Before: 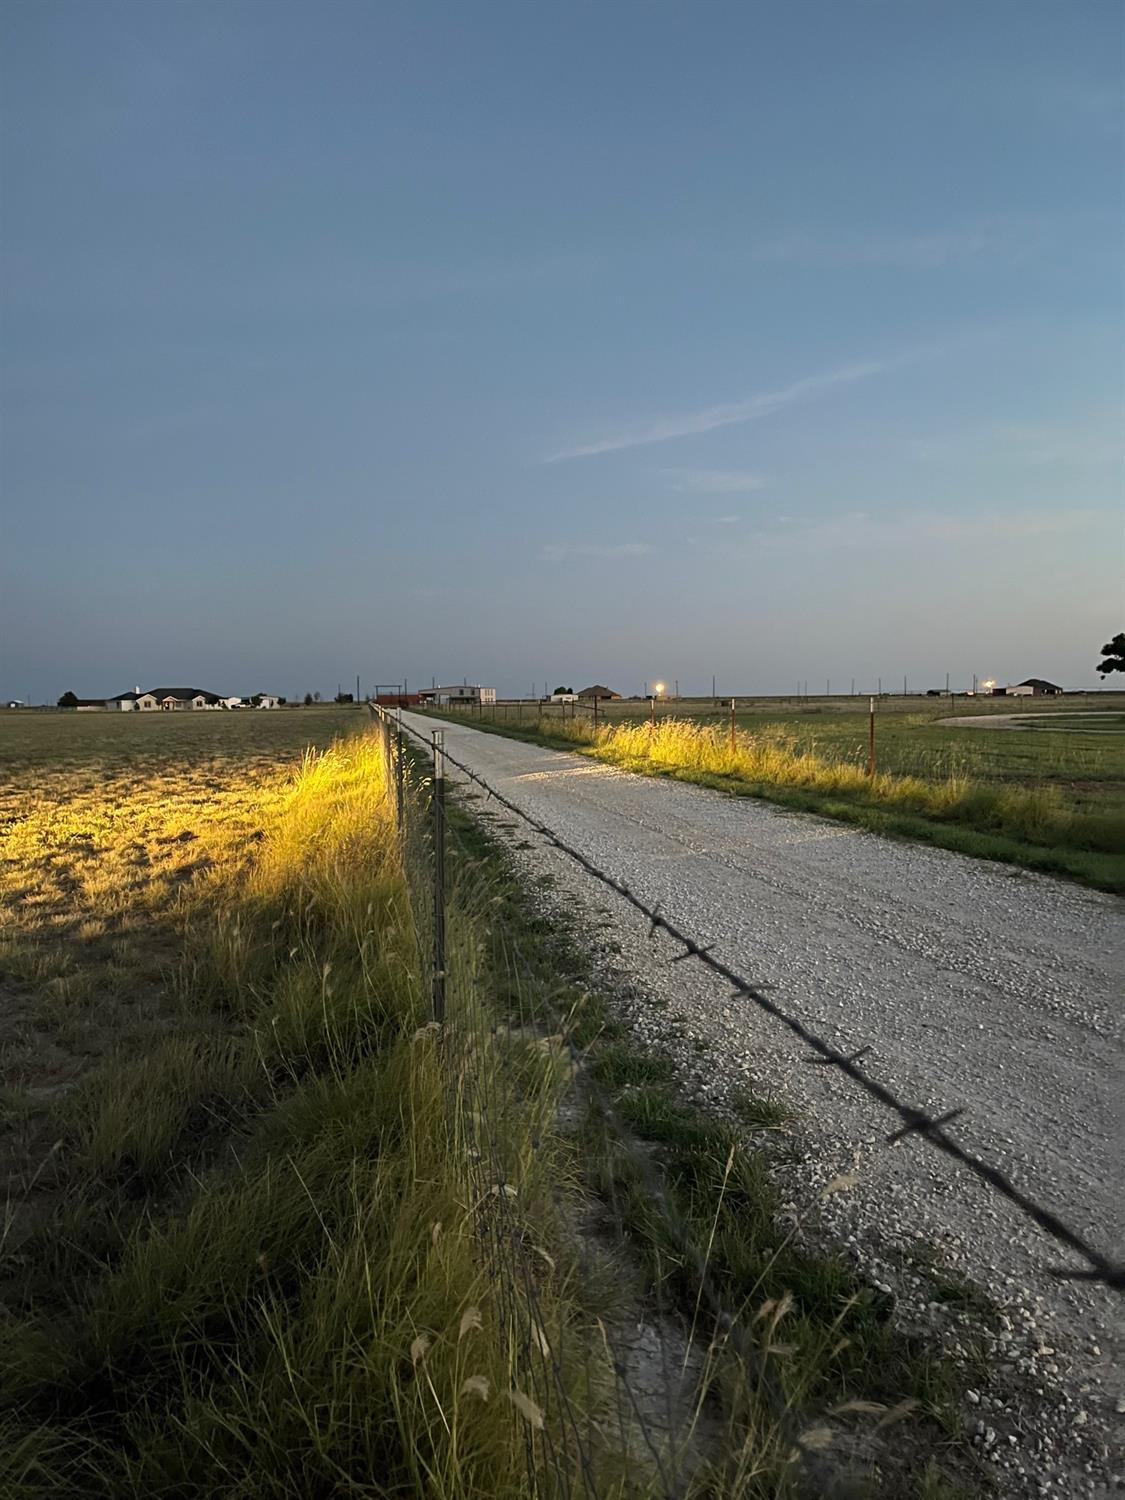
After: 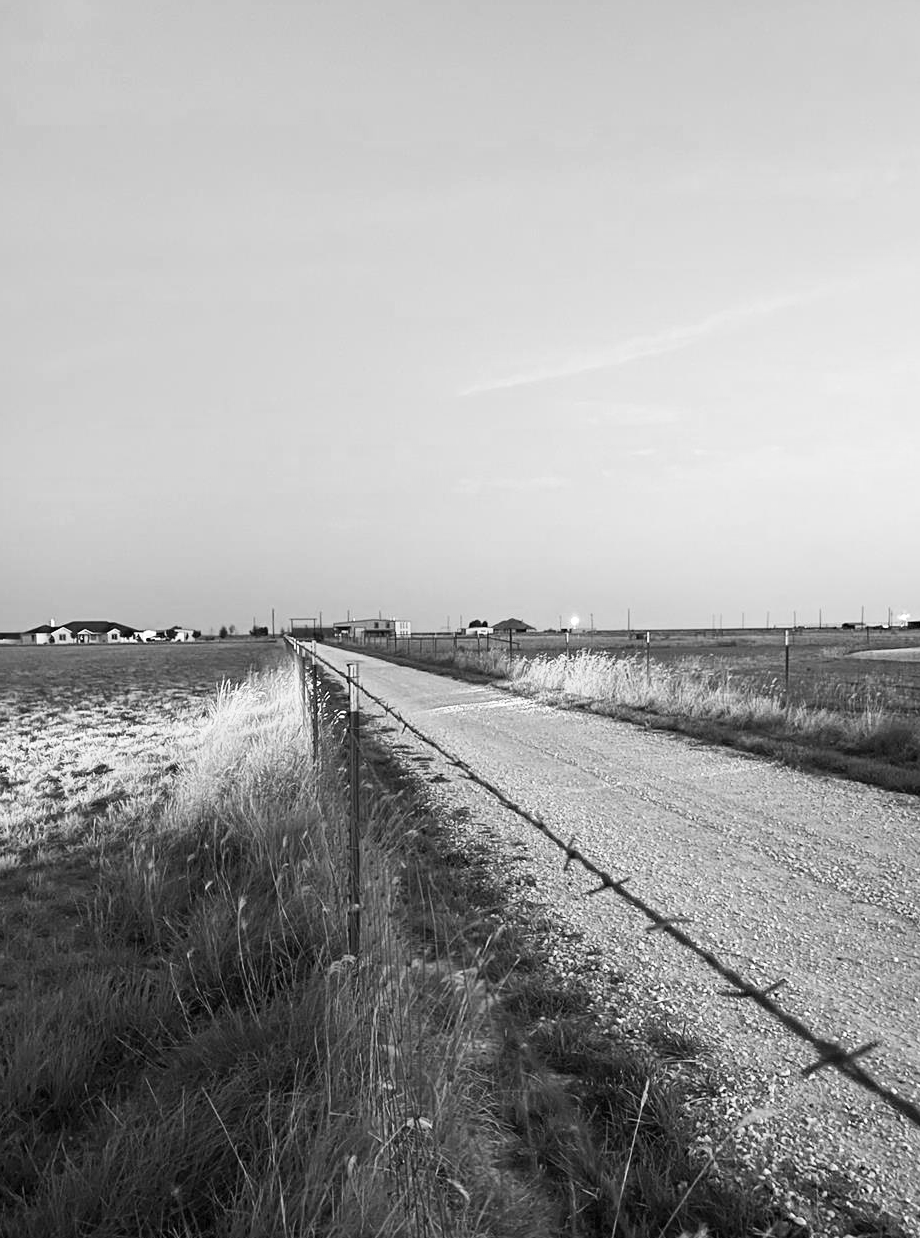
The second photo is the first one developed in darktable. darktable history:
crop and rotate: left 7.627%, top 4.479%, right 10.53%, bottom 12.966%
contrast brightness saturation: contrast 0.202, brightness 0.158, saturation 0.223
exposure: exposure 0.776 EV, compensate exposure bias true, compensate highlight preservation false
color calibration: output gray [0.246, 0.254, 0.501, 0], illuminant Planckian (black body), x 0.378, y 0.374, temperature 4018.54 K
